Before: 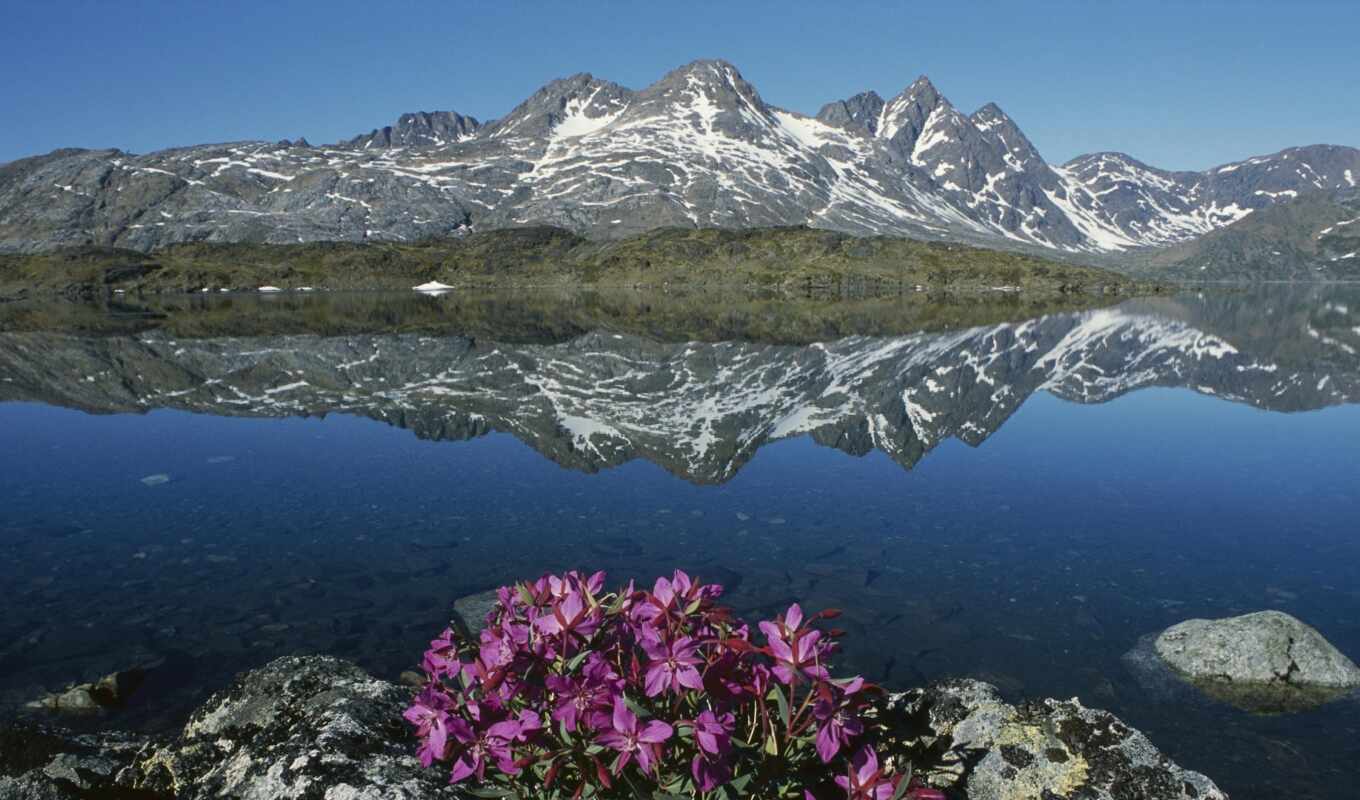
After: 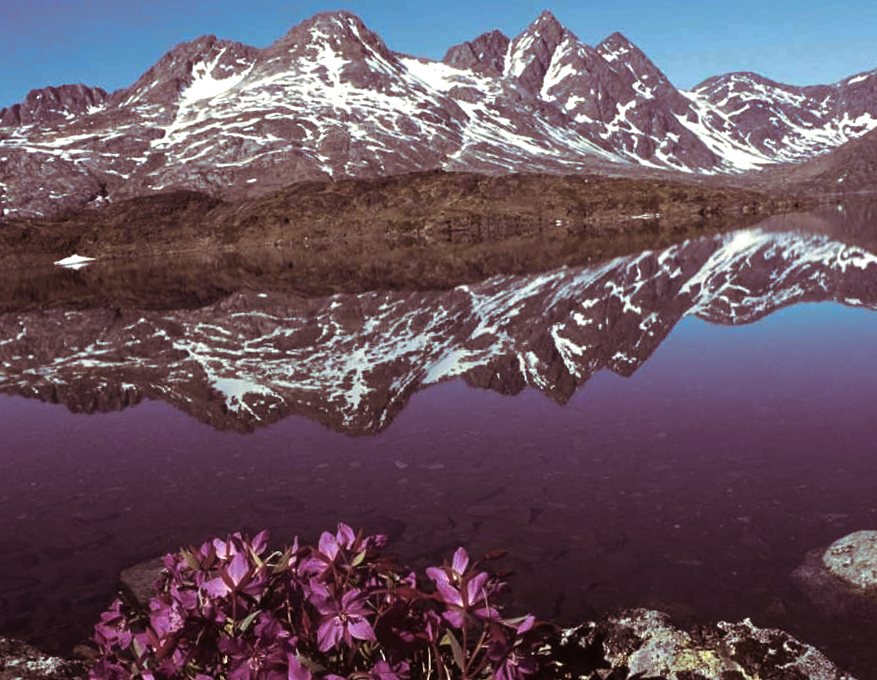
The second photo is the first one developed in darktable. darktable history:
crop and rotate: left 24.034%, top 2.838%, right 6.406%, bottom 6.299%
color balance rgb: perceptual brilliance grading › highlights 14.29%, perceptual brilliance grading › mid-tones -5.92%, perceptual brilliance grading › shadows -26.83%, global vibrance 31.18%
rotate and perspective: rotation -4.57°, crop left 0.054, crop right 0.944, crop top 0.087, crop bottom 0.914
white balance: emerald 1
split-toning: on, module defaults
